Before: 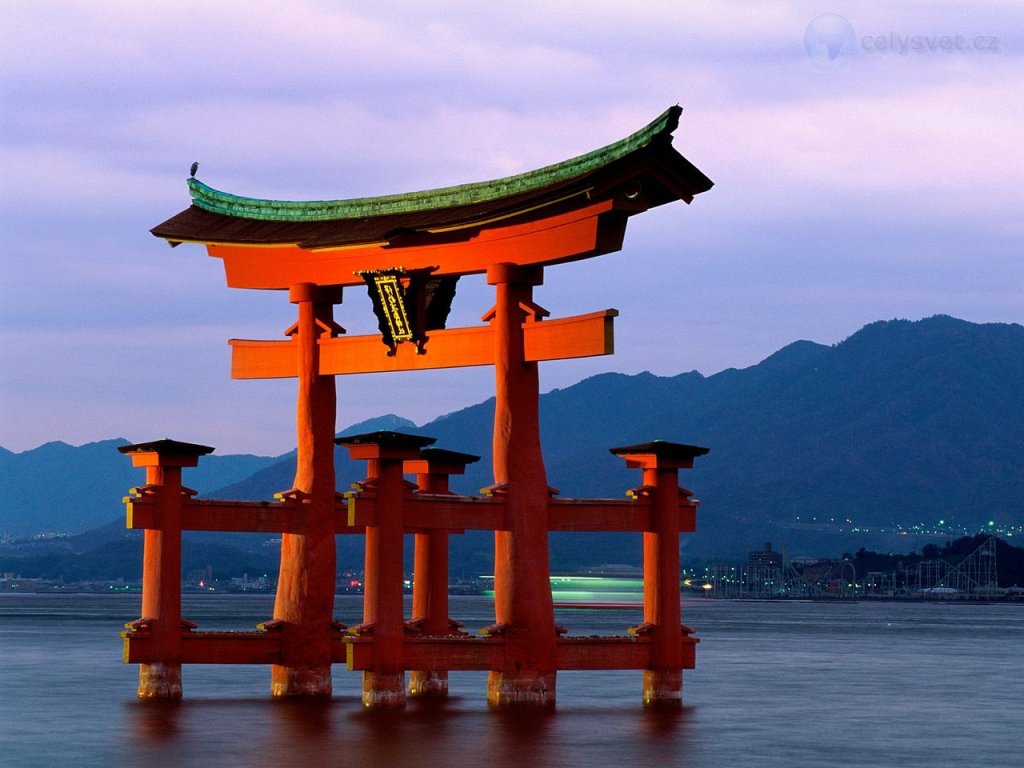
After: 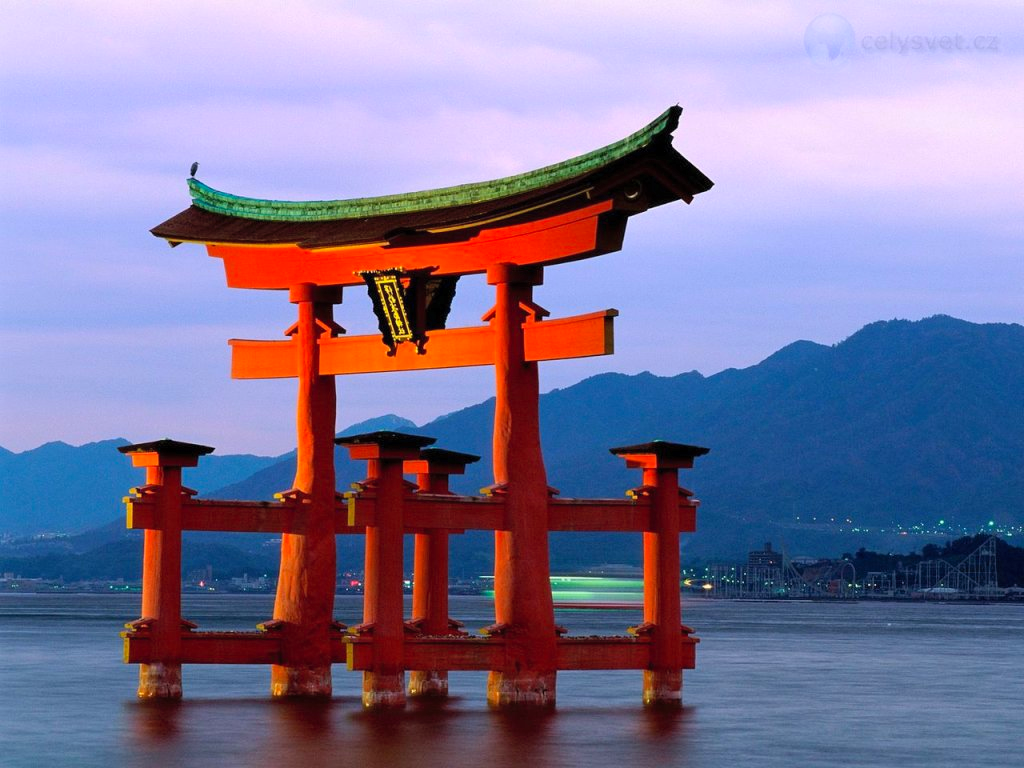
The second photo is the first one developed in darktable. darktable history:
contrast brightness saturation: brightness 0.09, saturation 0.19
